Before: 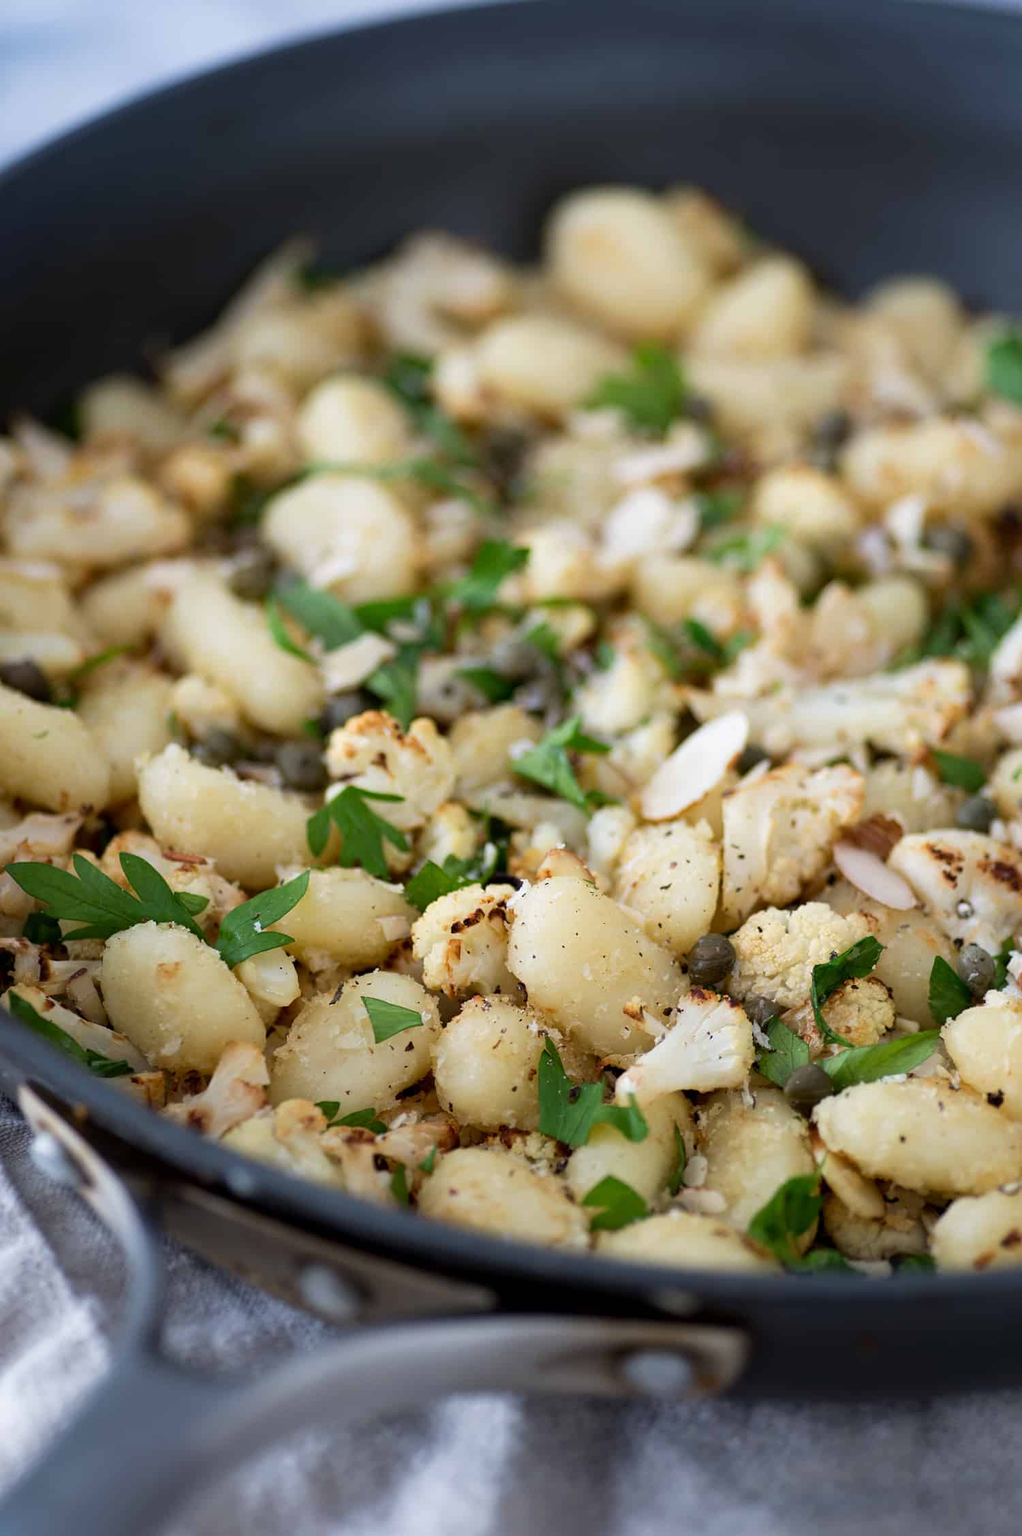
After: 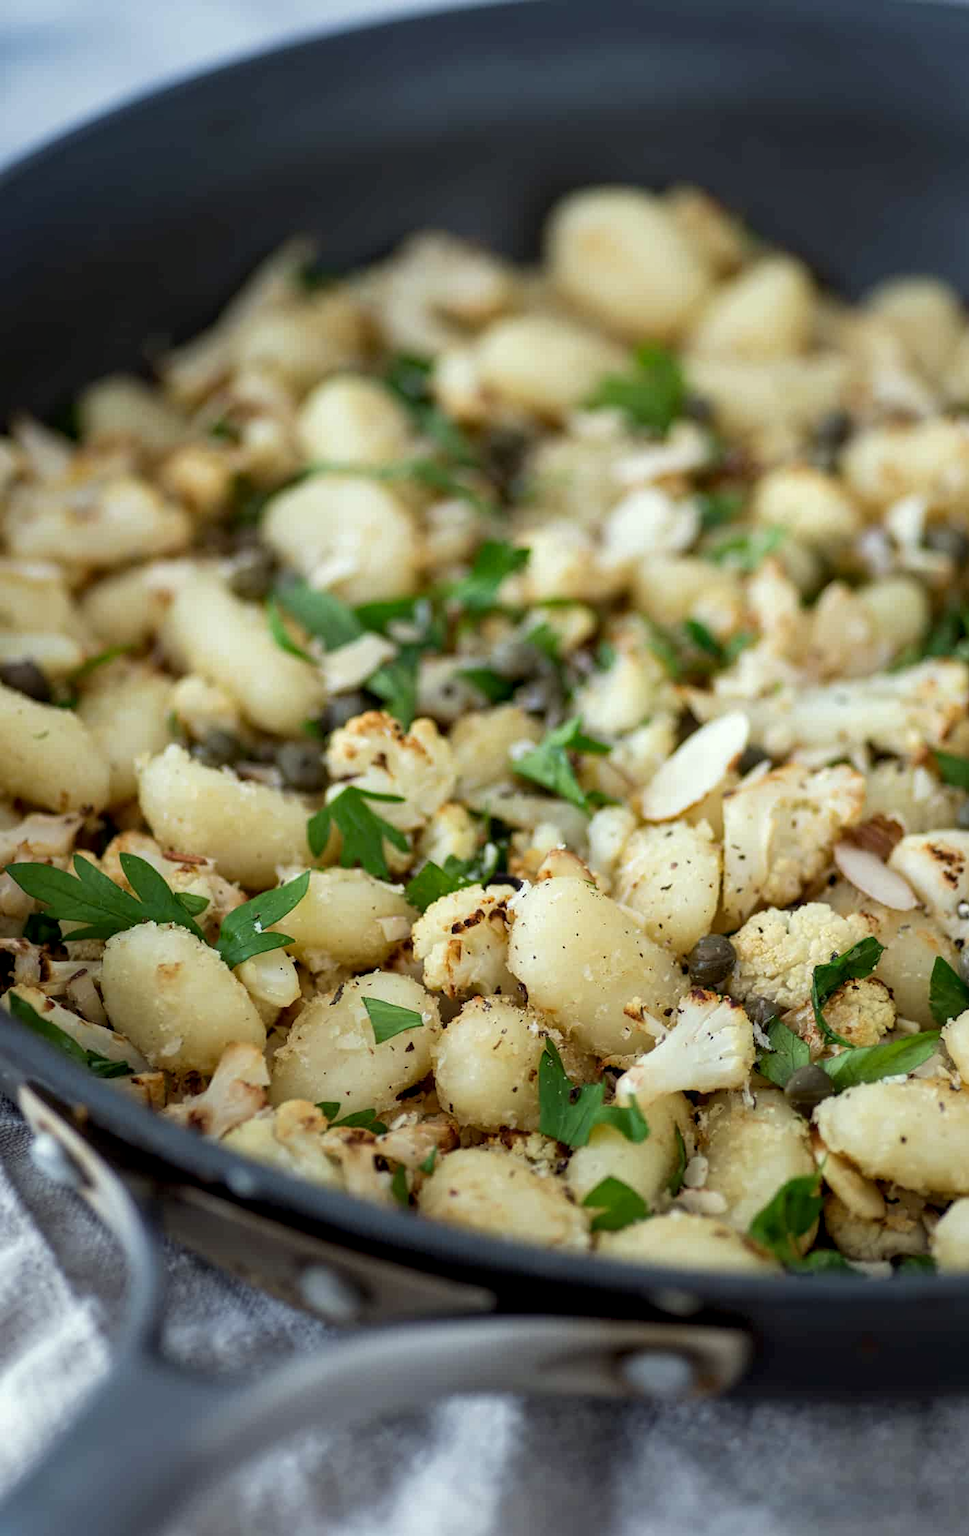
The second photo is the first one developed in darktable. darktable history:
crop and rotate: right 5.167%
local contrast: on, module defaults
color correction: highlights a* -4.73, highlights b* 5.06, saturation 0.97
exposure: exposure 0 EV, compensate highlight preservation false
